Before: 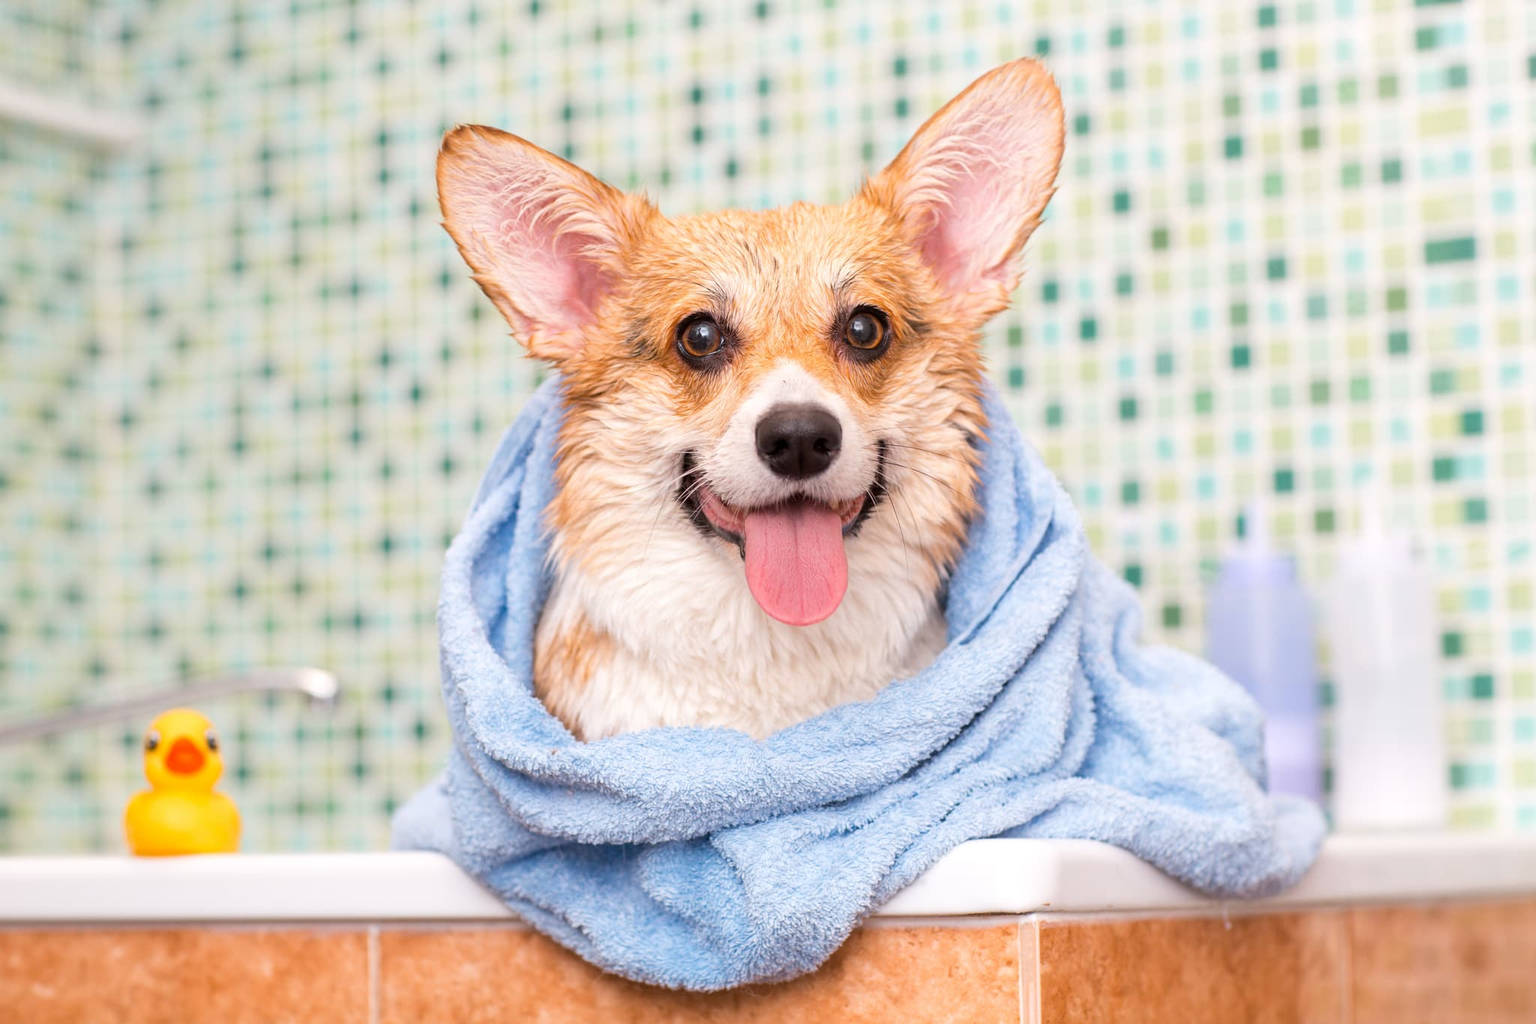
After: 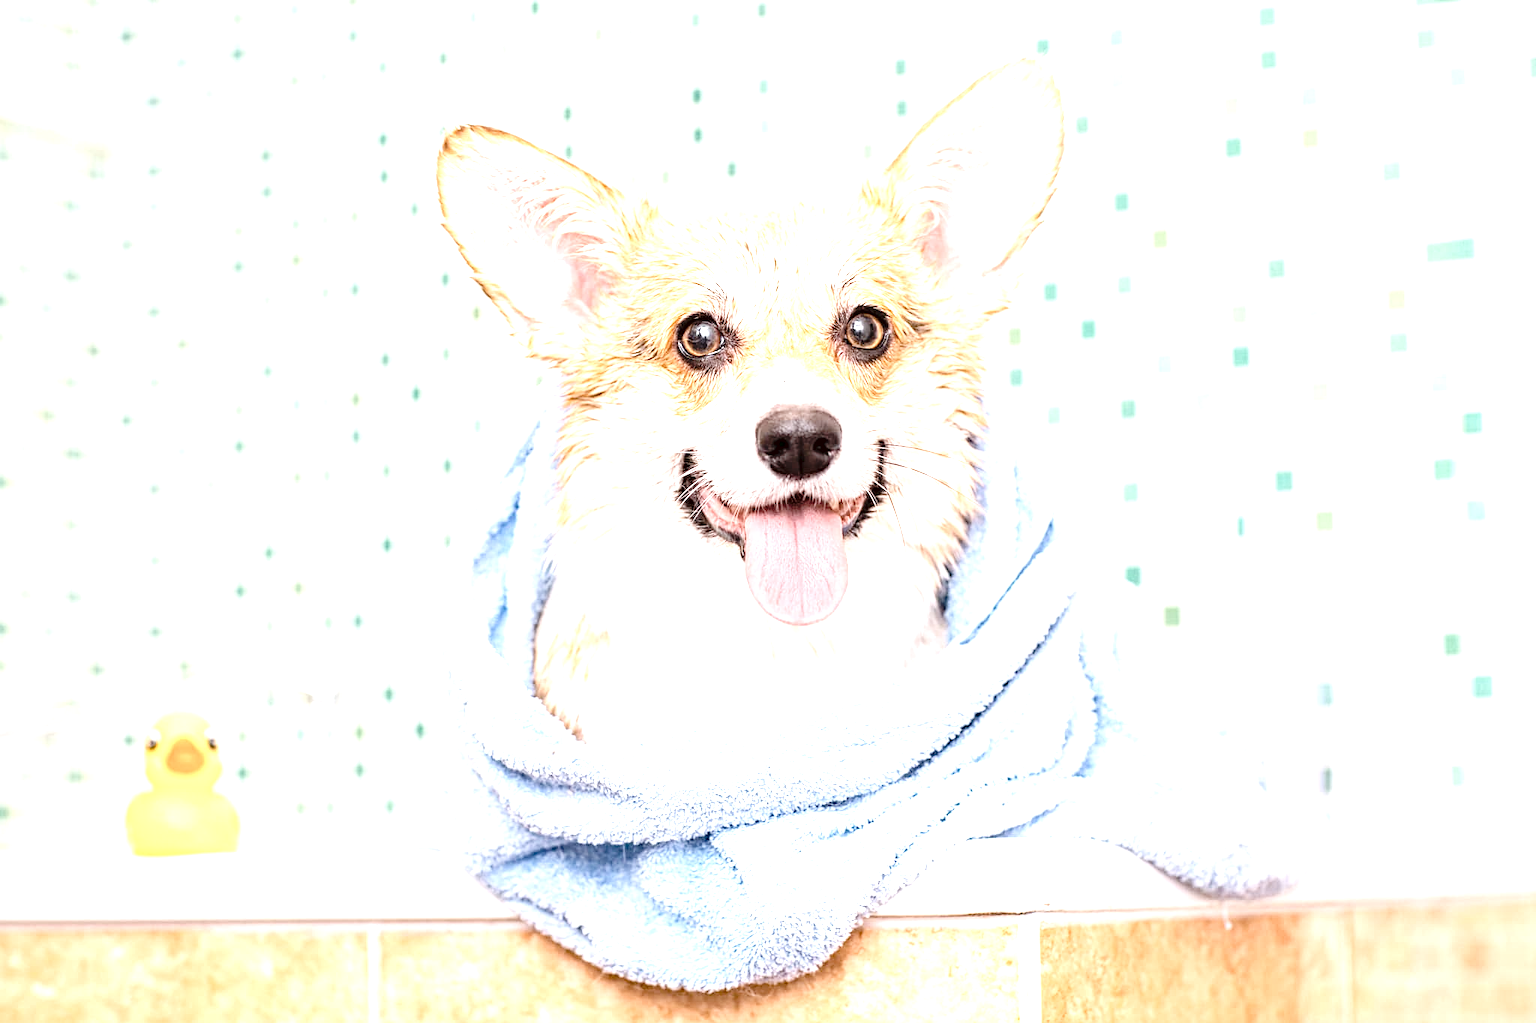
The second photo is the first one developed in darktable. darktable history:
exposure: black level correction 0, exposure 1.675 EV, compensate exposure bias true, compensate highlight preservation false
contrast brightness saturation: contrast 0.1, saturation -0.3
tone curve: curves: ch0 [(0, 0) (0.003, 0.031) (0.011, 0.031) (0.025, 0.03) (0.044, 0.035) (0.069, 0.054) (0.1, 0.081) (0.136, 0.11) (0.177, 0.147) (0.224, 0.209) (0.277, 0.283) (0.335, 0.369) (0.399, 0.44) (0.468, 0.517) (0.543, 0.601) (0.623, 0.684) (0.709, 0.766) (0.801, 0.846) (0.898, 0.927) (1, 1)], preserve colors none
contrast equalizer: y [[0.5, 0.5, 0.5, 0.539, 0.64, 0.611], [0.5 ×6], [0.5 ×6], [0 ×6], [0 ×6]]
haze removal: compatibility mode true, adaptive false
color contrast: green-magenta contrast 0.96
